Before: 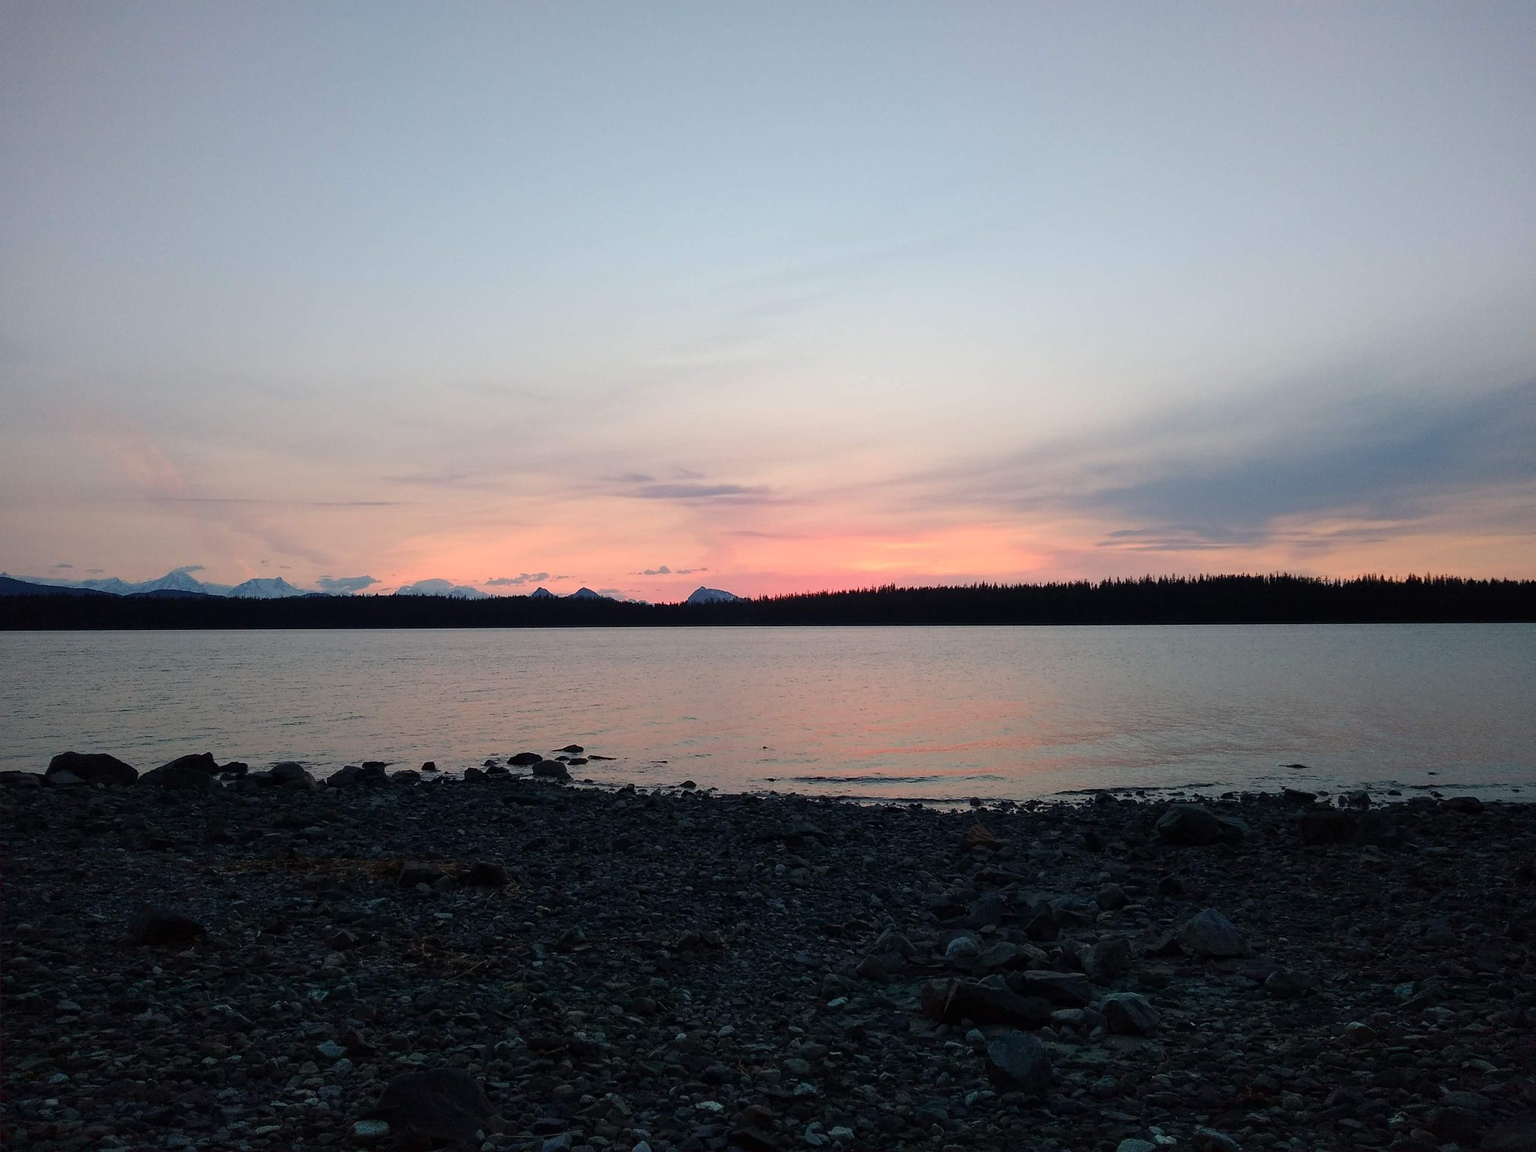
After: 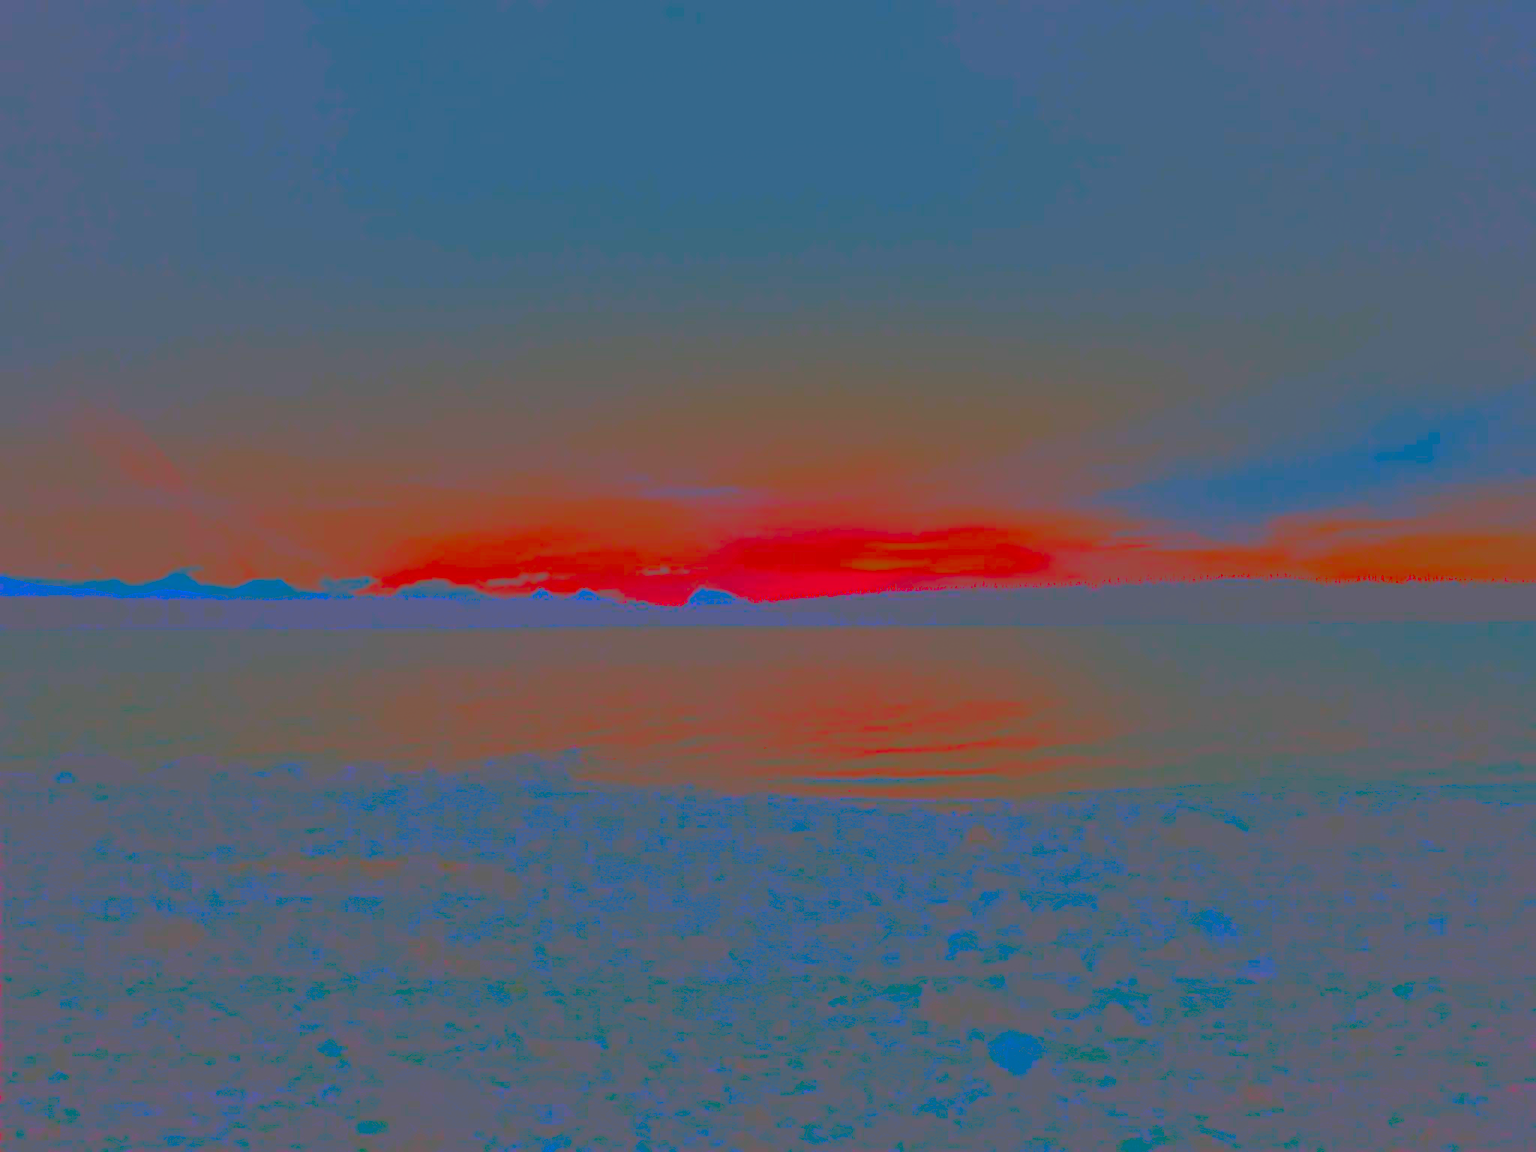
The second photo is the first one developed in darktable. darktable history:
exposure: black level correction 0.009, exposure 1.425 EV, compensate highlight preservation false
contrast brightness saturation: contrast -0.99, brightness -0.17, saturation 0.75
shadows and highlights: soften with gaussian
